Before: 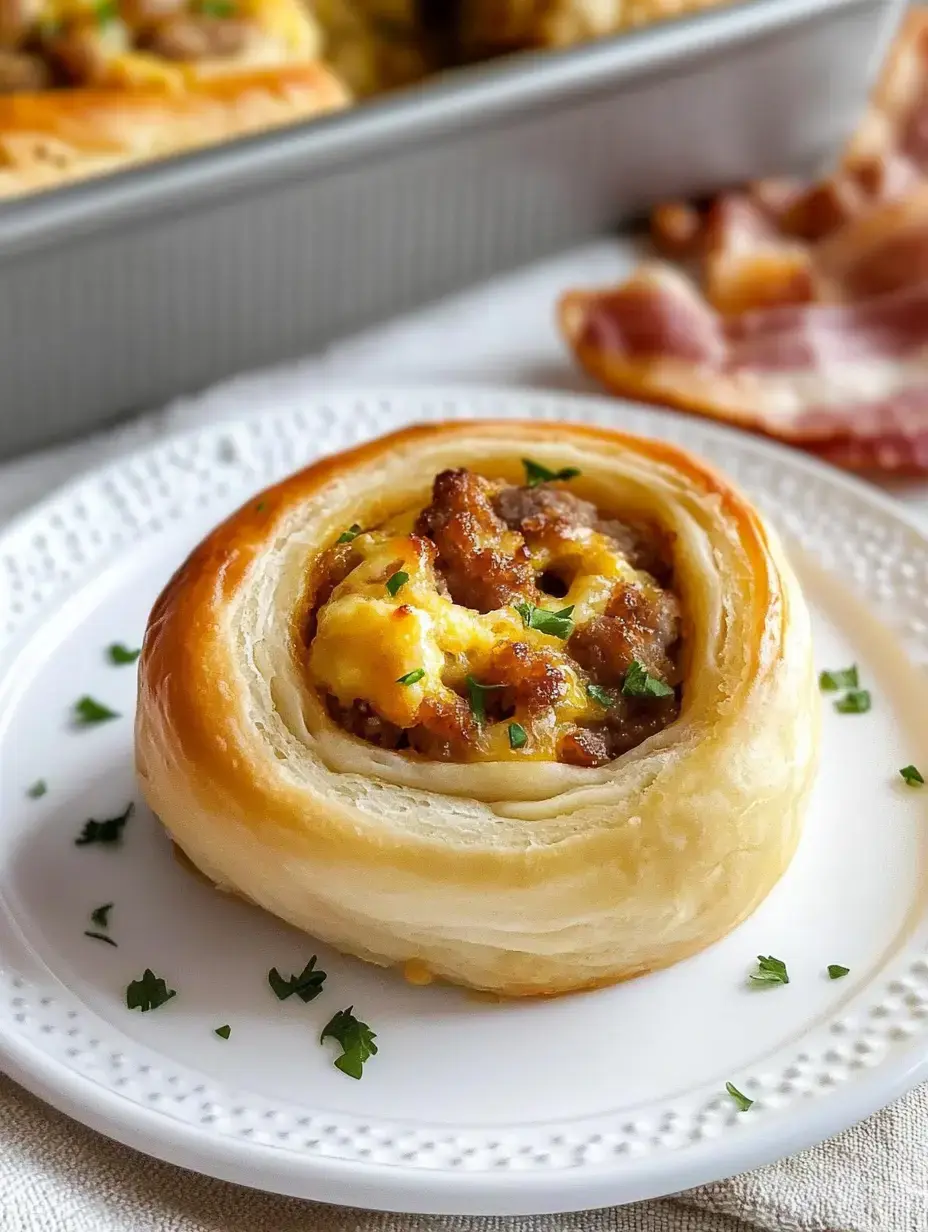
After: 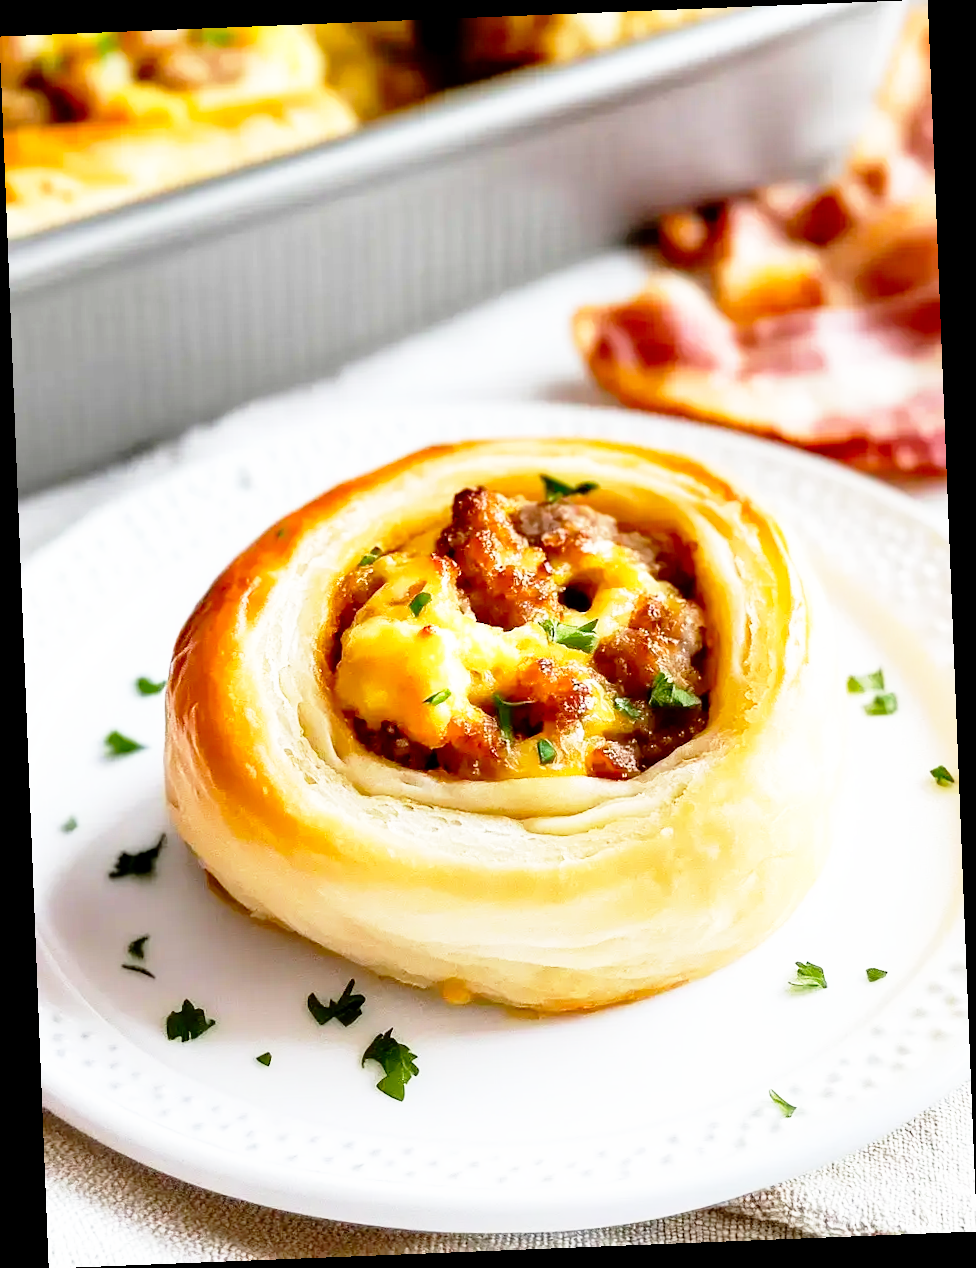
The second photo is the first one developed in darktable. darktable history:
rotate and perspective: rotation -2.29°, automatic cropping off
exposure: black level correction 0.005, exposure 0.001 EV, compensate highlight preservation false
base curve: curves: ch0 [(0, 0) (0.012, 0.01) (0.073, 0.168) (0.31, 0.711) (0.645, 0.957) (1, 1)], preserve colors none
